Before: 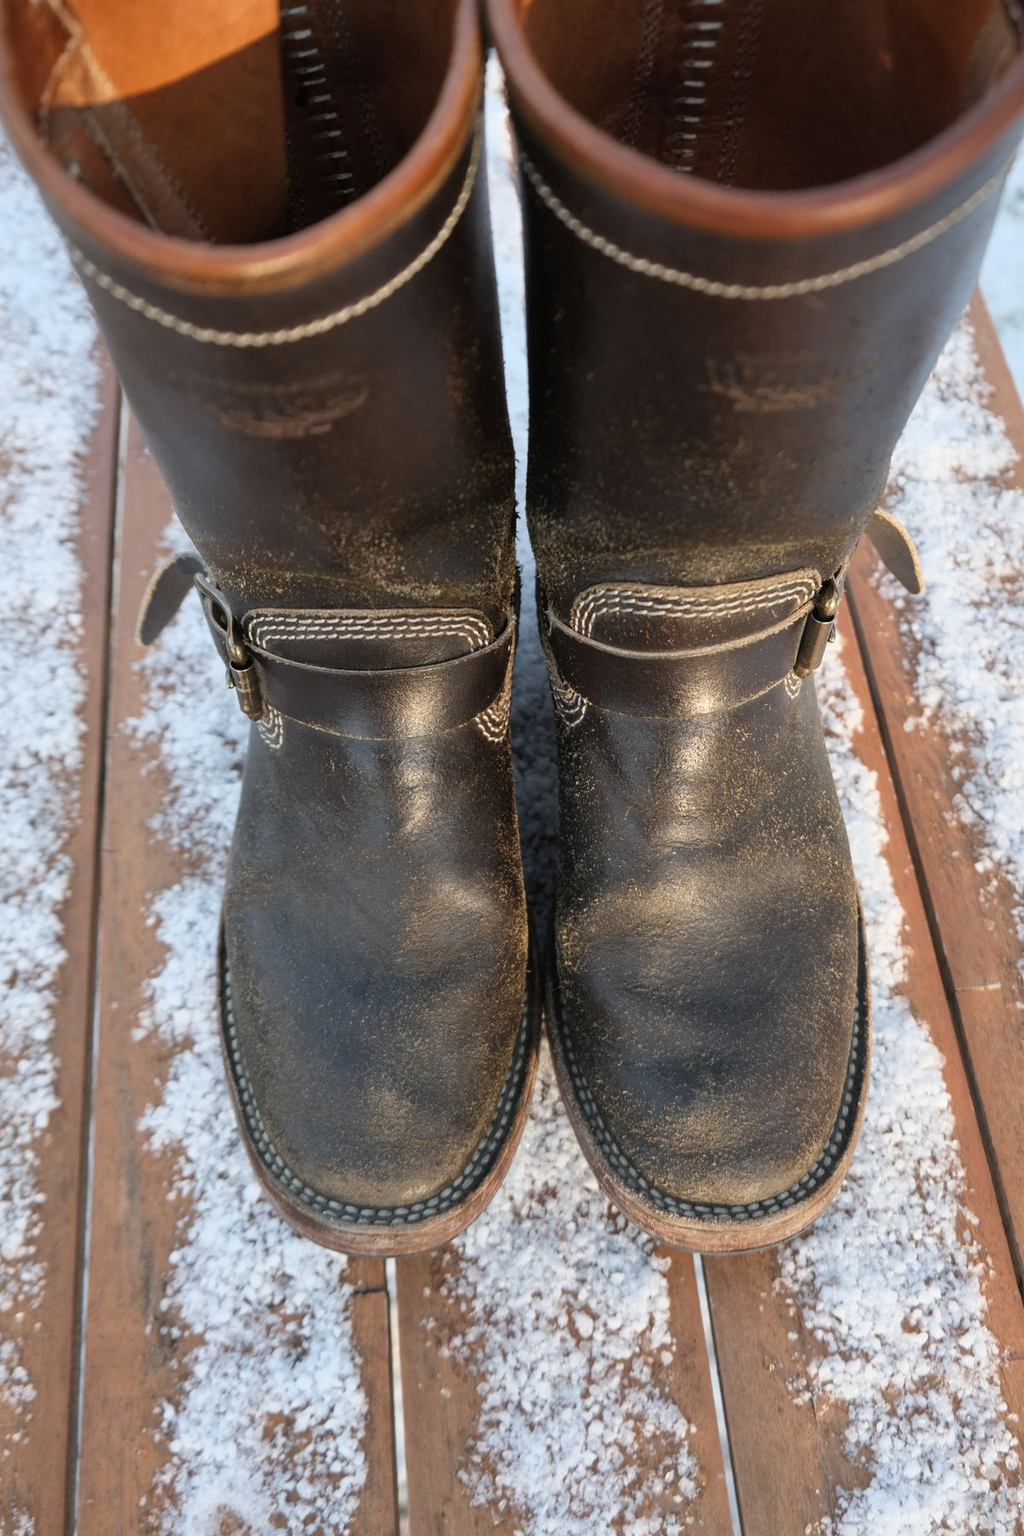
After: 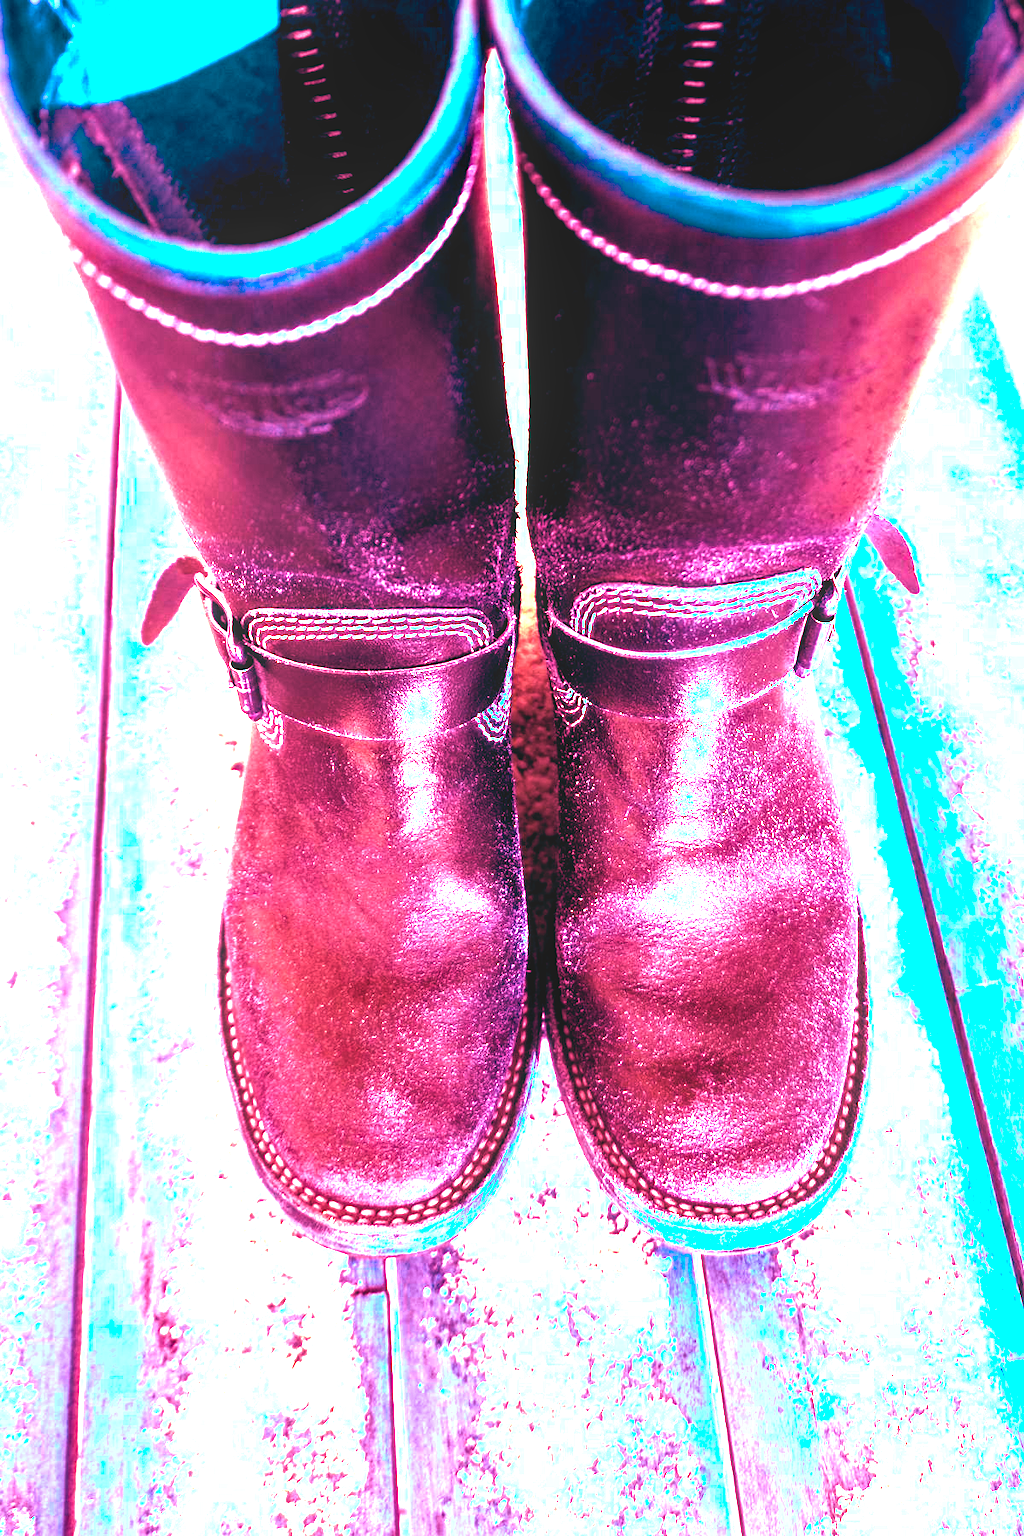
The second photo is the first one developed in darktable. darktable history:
local contrast: detail 130%
exposure: black level correction 0, exposure 1.9 EV, compensate highlight preservation false
color balance rgb: shadows lift › luminance -18.76%, shadows lift › chroma 35.44%, power › luminance -3.76%, power › hue 142.17°, highlights gain › chroma 7.5%, highlights gain › hue 184.75°, global offset › luminance -0.52%, global offset › chroma 0.91%, global offset › hue 173.36°, shadows fall-off 300%, white fulcrum 2 EV, highlights fall-off 300%, linear chroma grading › shadows 17.19%, linear chroma grading › highlights 61.12%, linear chroma grading › global chroma 50%, hue shift -150.52°, perceptual brilliance grading › global brilliance 12%, mask middle-gray fulcrum 100%, contrast gray fulcrum 38.43%, contrast 35.15%, saturation formula JzAzBz (2021)
